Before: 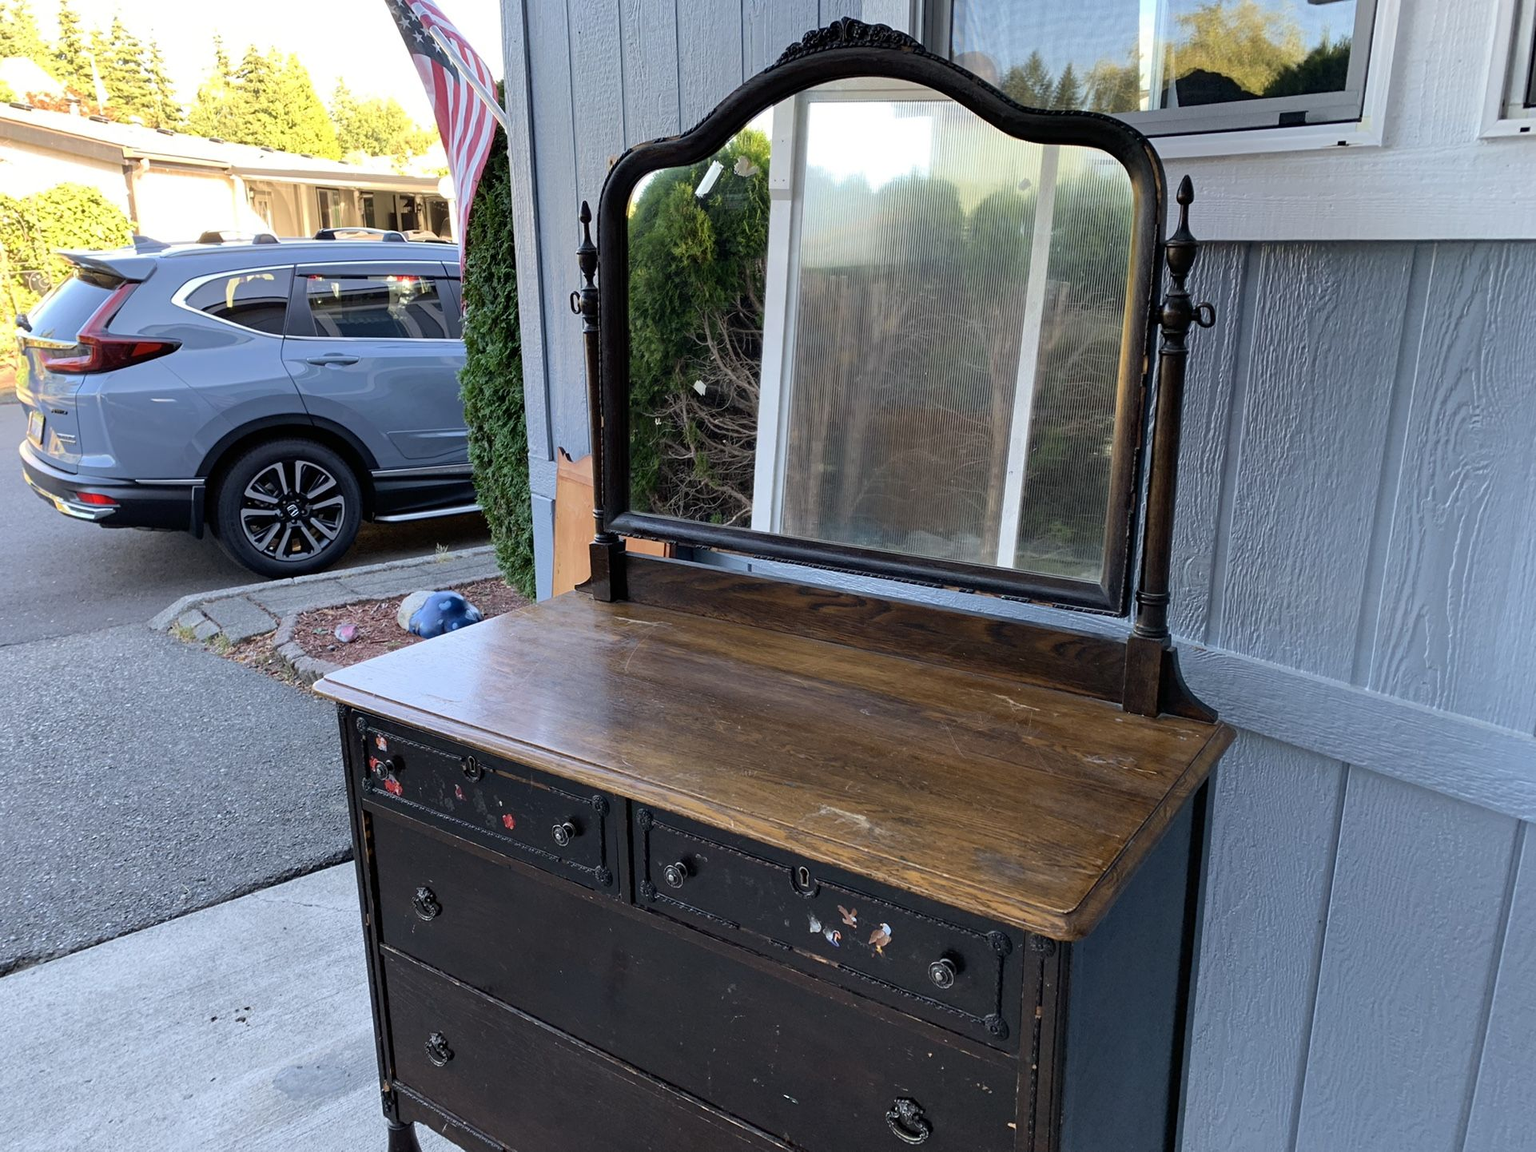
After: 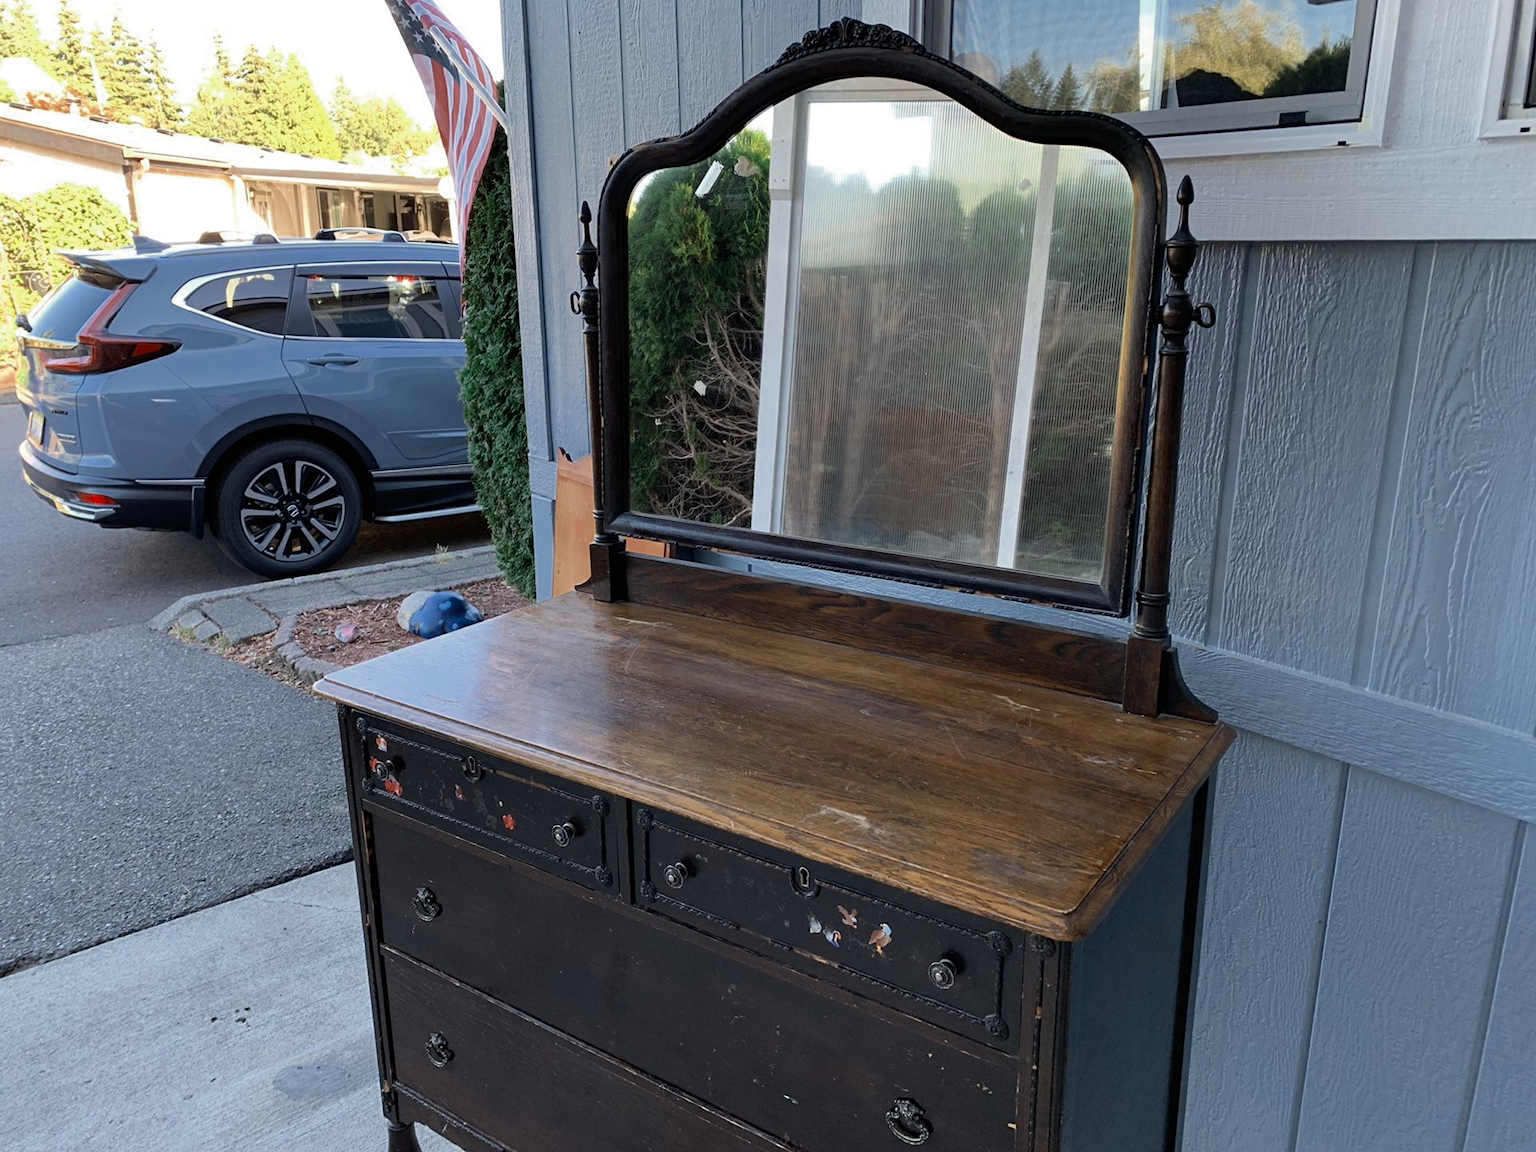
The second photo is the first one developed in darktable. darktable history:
color zones: curves: ch0 [(0, 0.5) (0.125, 0.4) (0.25, 0.5) (0.375, 0.4) (0.5, 0.4) (0.625, 0.35) (0.75, 0.35) (0.875, 0.5)]; ch1 [(0, 0.35) (0.125, 0.45) (0.25, 0.35) (0.375, 0.35) (0.5, 0.35) (0.625, 0.35) (0.75, 0.45) (0.875, 0.35)]; ch2 [(0, 0.6) (0.125, 0.5) (0.25, 0.5) (0.375, 0.6) (0.5, 0.6) (0.625, 0.5) (0.75, 0.5) (0.875, 0.5)]
levels: mode automatic, gray 50.8%
